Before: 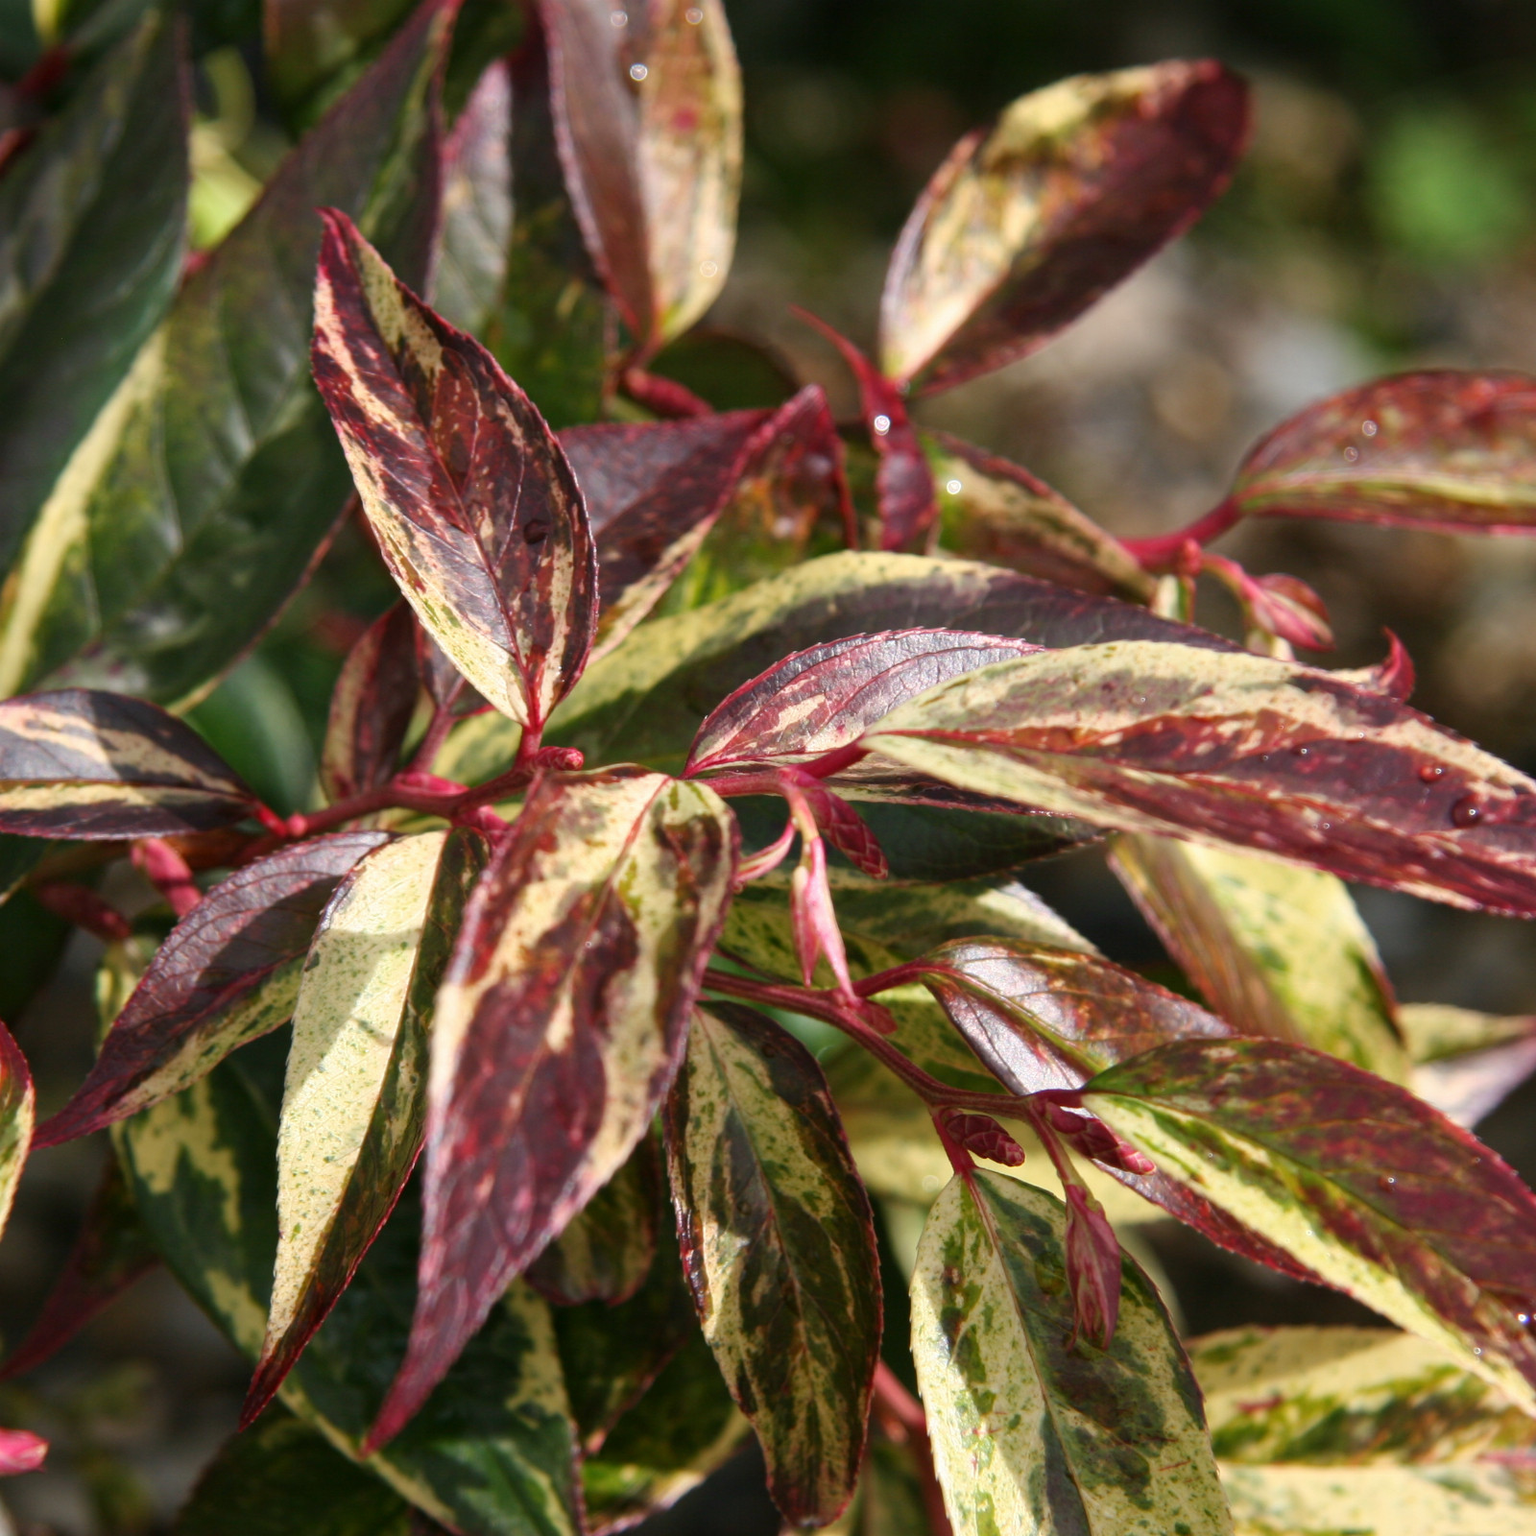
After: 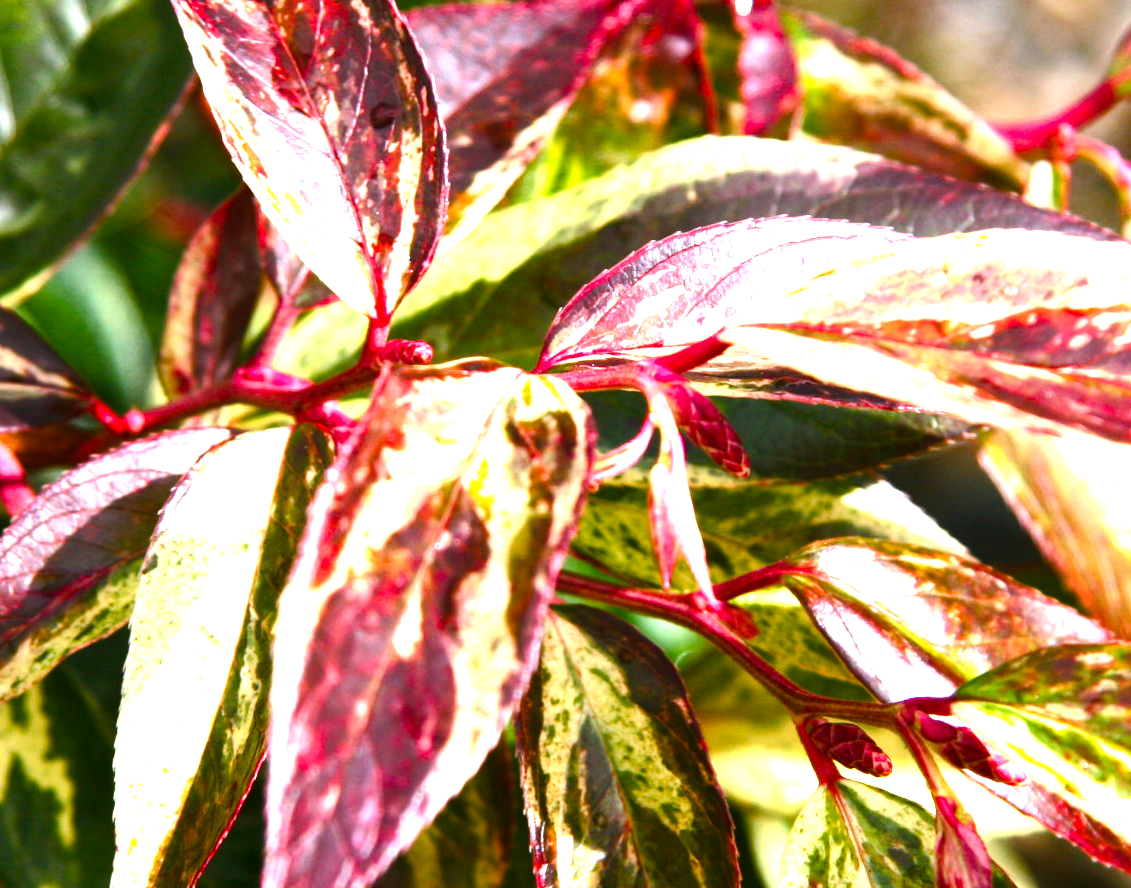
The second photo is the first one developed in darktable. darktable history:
crop: left 10.999%, top 27.434%, right 18.28%, bottom 17.064%
color balance rgb: highlights gain › luminance 16.644%, highlights gain › chroma 2.93%, highlights gain › hue 260.63°, perceptual saturation grading › global saturation 39.007%, perceptual saturation grading › highlights -25.877%, perceptual saturation grading › mid-tones 34.329%, perceptual saturation grading › shadows 35.164%
exposure: black level correction 0, exposure 1.104 EV, compensate exposure bias true, compensate highlight preservation false
tone equalizer: -8 EV -0.727 EV, -7 EV -0.67 EV, -6 EV -0.625 EV, -5 EV -0.393 EV, -3 EV 0.381 EV, -2 EV 0.6 EV, -1 EV 0.674 EV, +0 EV 0.777 EV, edges refinement/feathering 500, mask exposure compensation -1.57 EV, preserve details no
